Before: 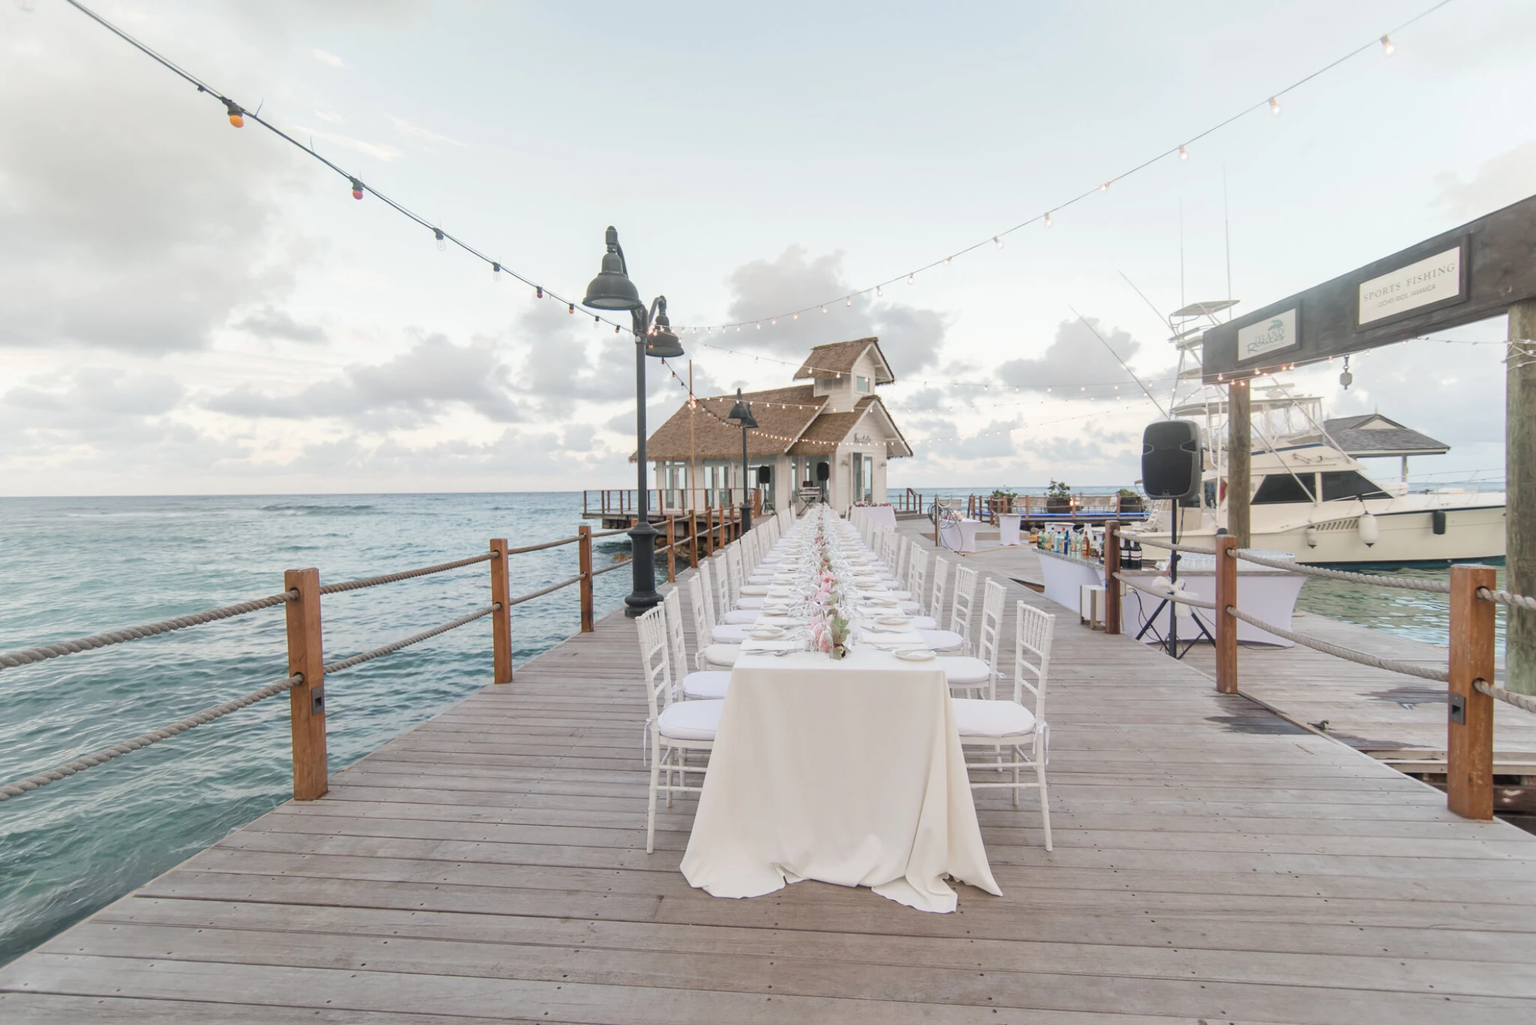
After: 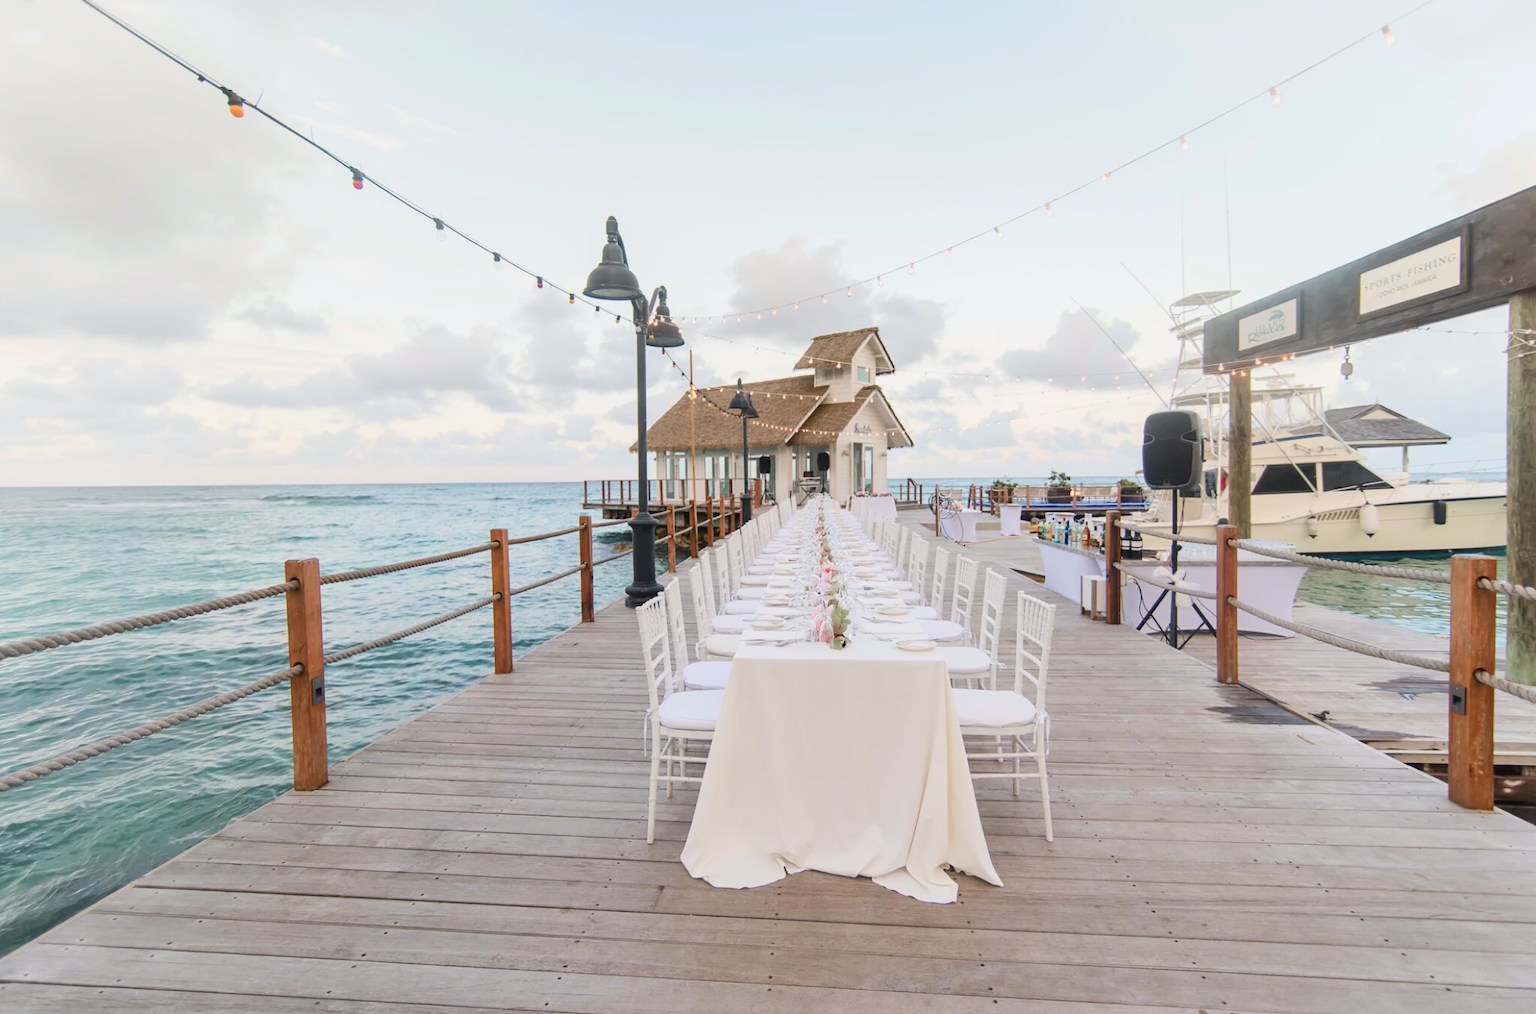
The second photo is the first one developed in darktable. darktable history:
tone curve: curves: ch0 [(0, 0.011) (0.139, 0.106) (0.295, 0.271) (0.499, 0.523) (0.739, 0.782) (0.857, 0.879) (1, 0.967)]; ch1 [(0, 0) (0.291, 0.229) (0.394, 0.365) (0.469, 0.456) (0.495, 0.497) (0.524, 0.53) (0.588, 0.62) (0.725, 0.779) (1, 1)]; ch2 [(0, 0) (0.125, 0.089) (0.35, 0.317) (0.437, 0.42) (0.502, 0.499) (0.537, 0.551) (0.613, 0.636) (1, 1)], color space Lab, independent channels, preserve colors none
crop: top 1.049%, right 0.001%
